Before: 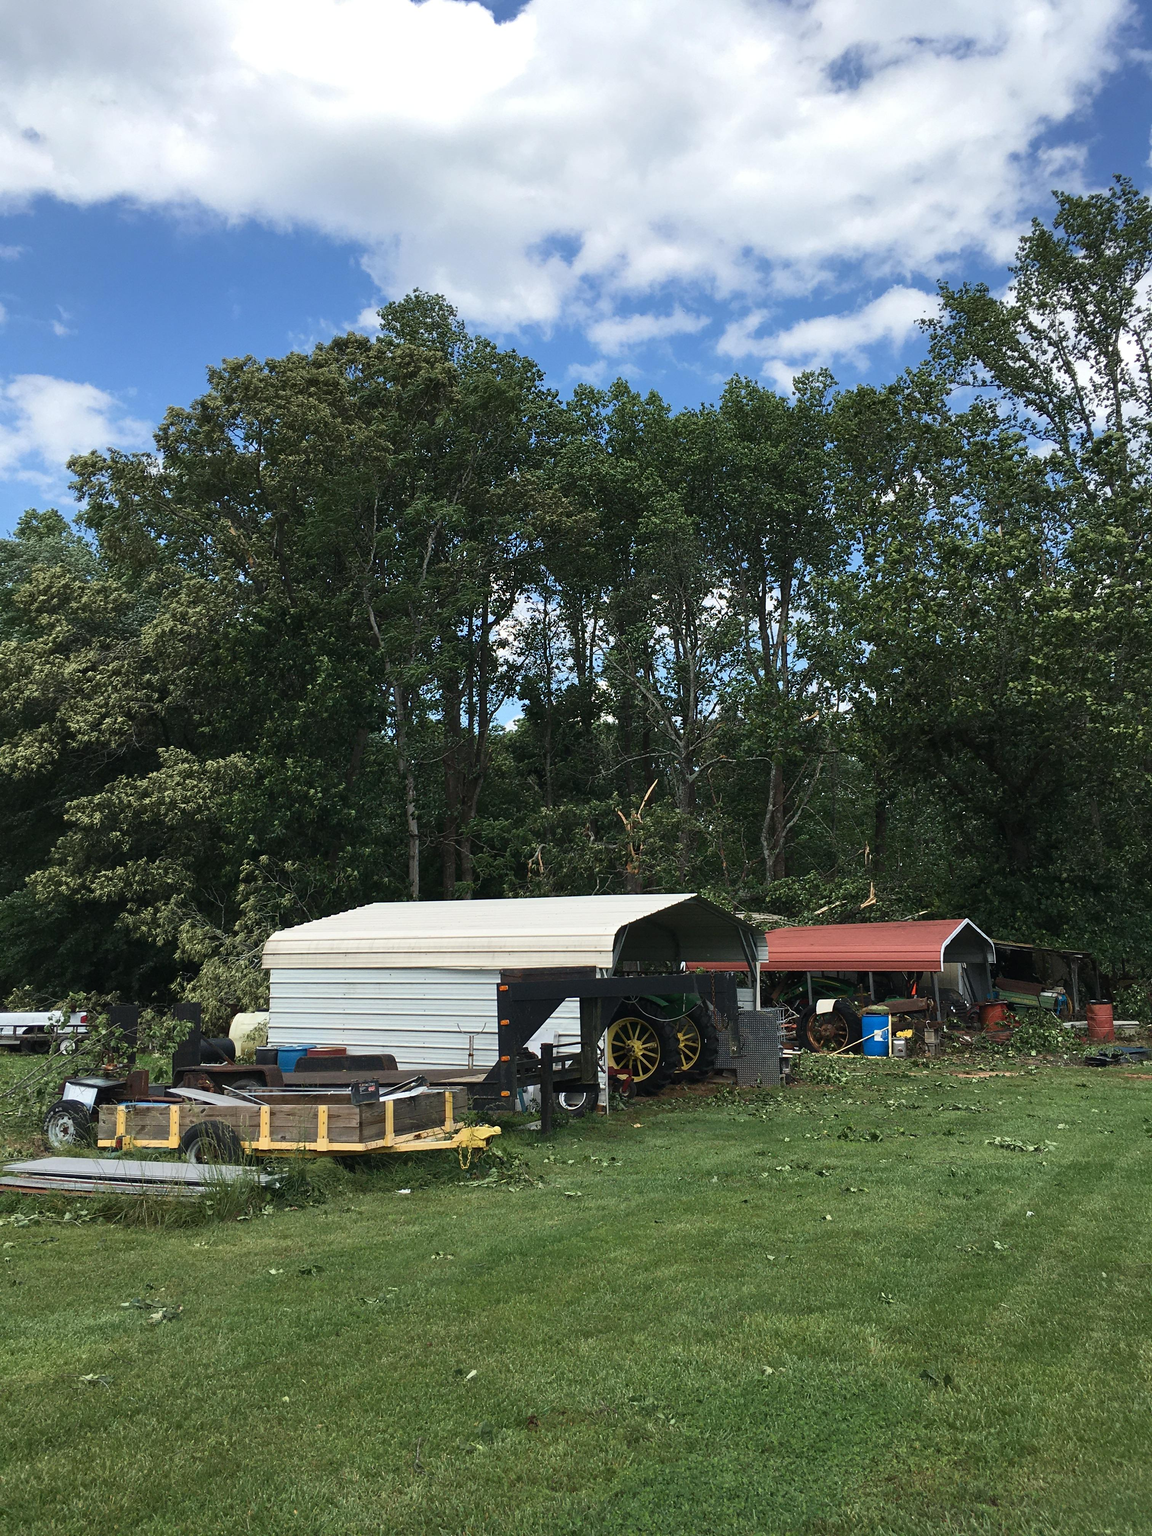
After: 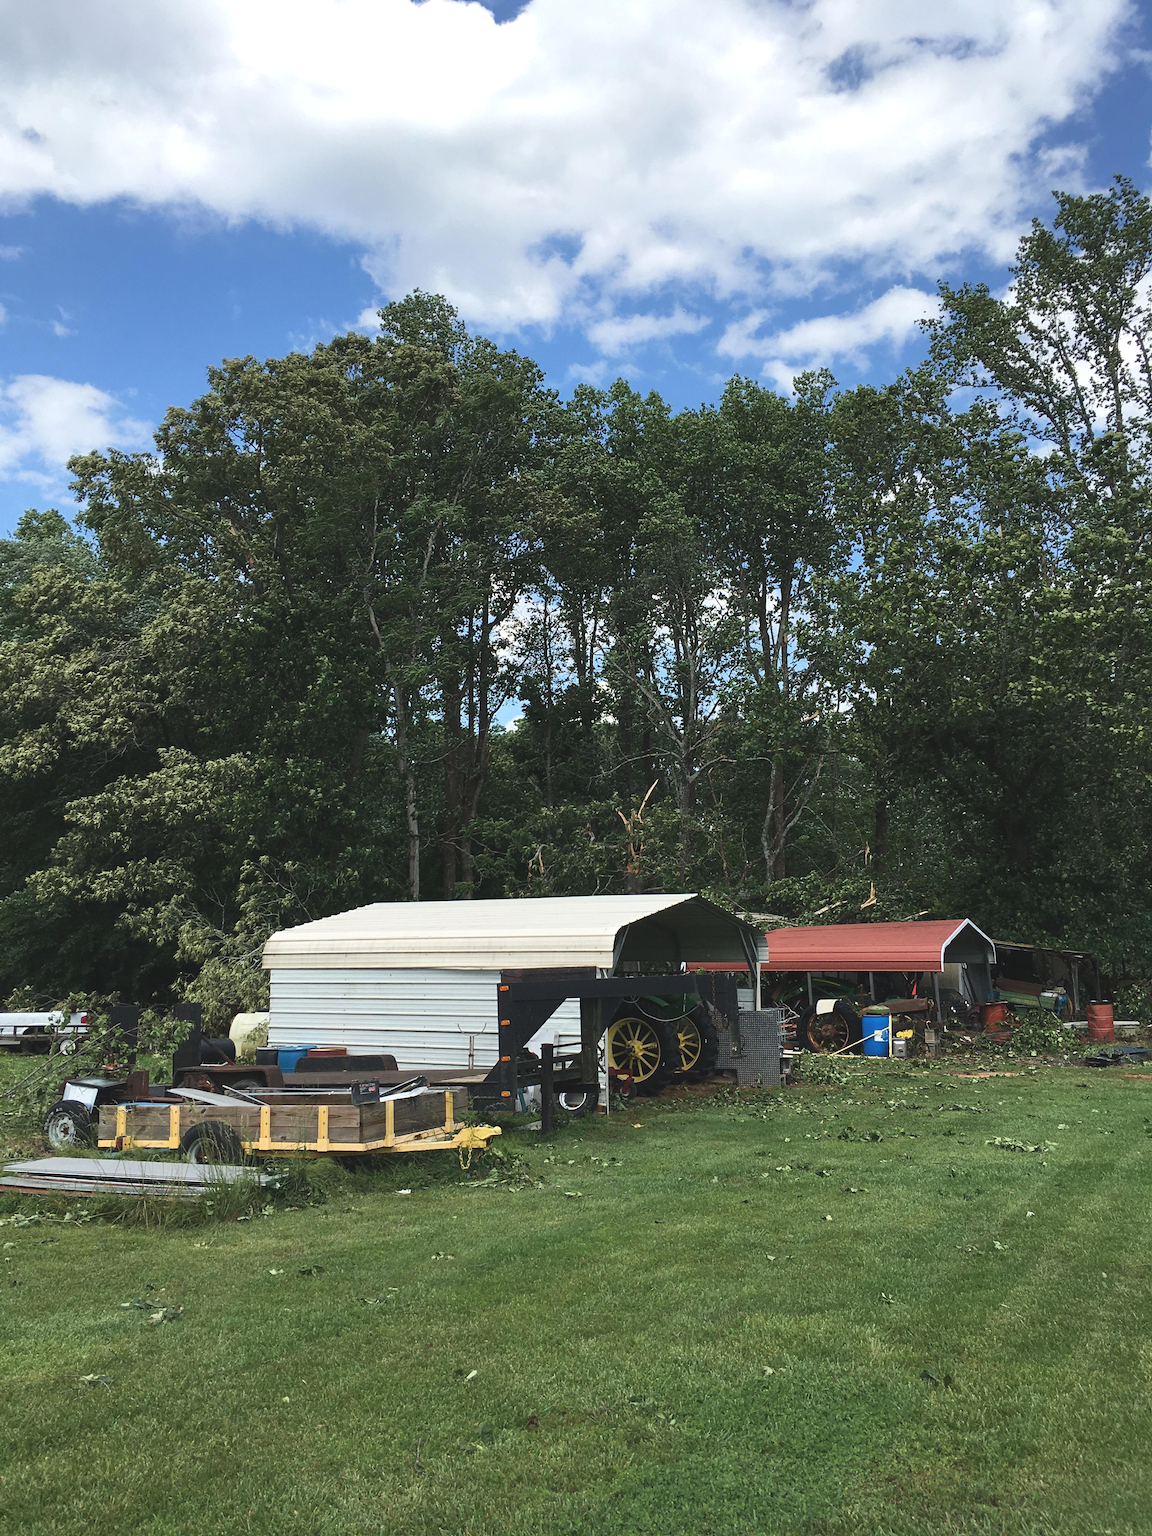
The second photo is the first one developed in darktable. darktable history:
exposure: black level correction -0.007, exposure 0.067 EV, compensate highlight preservation false
